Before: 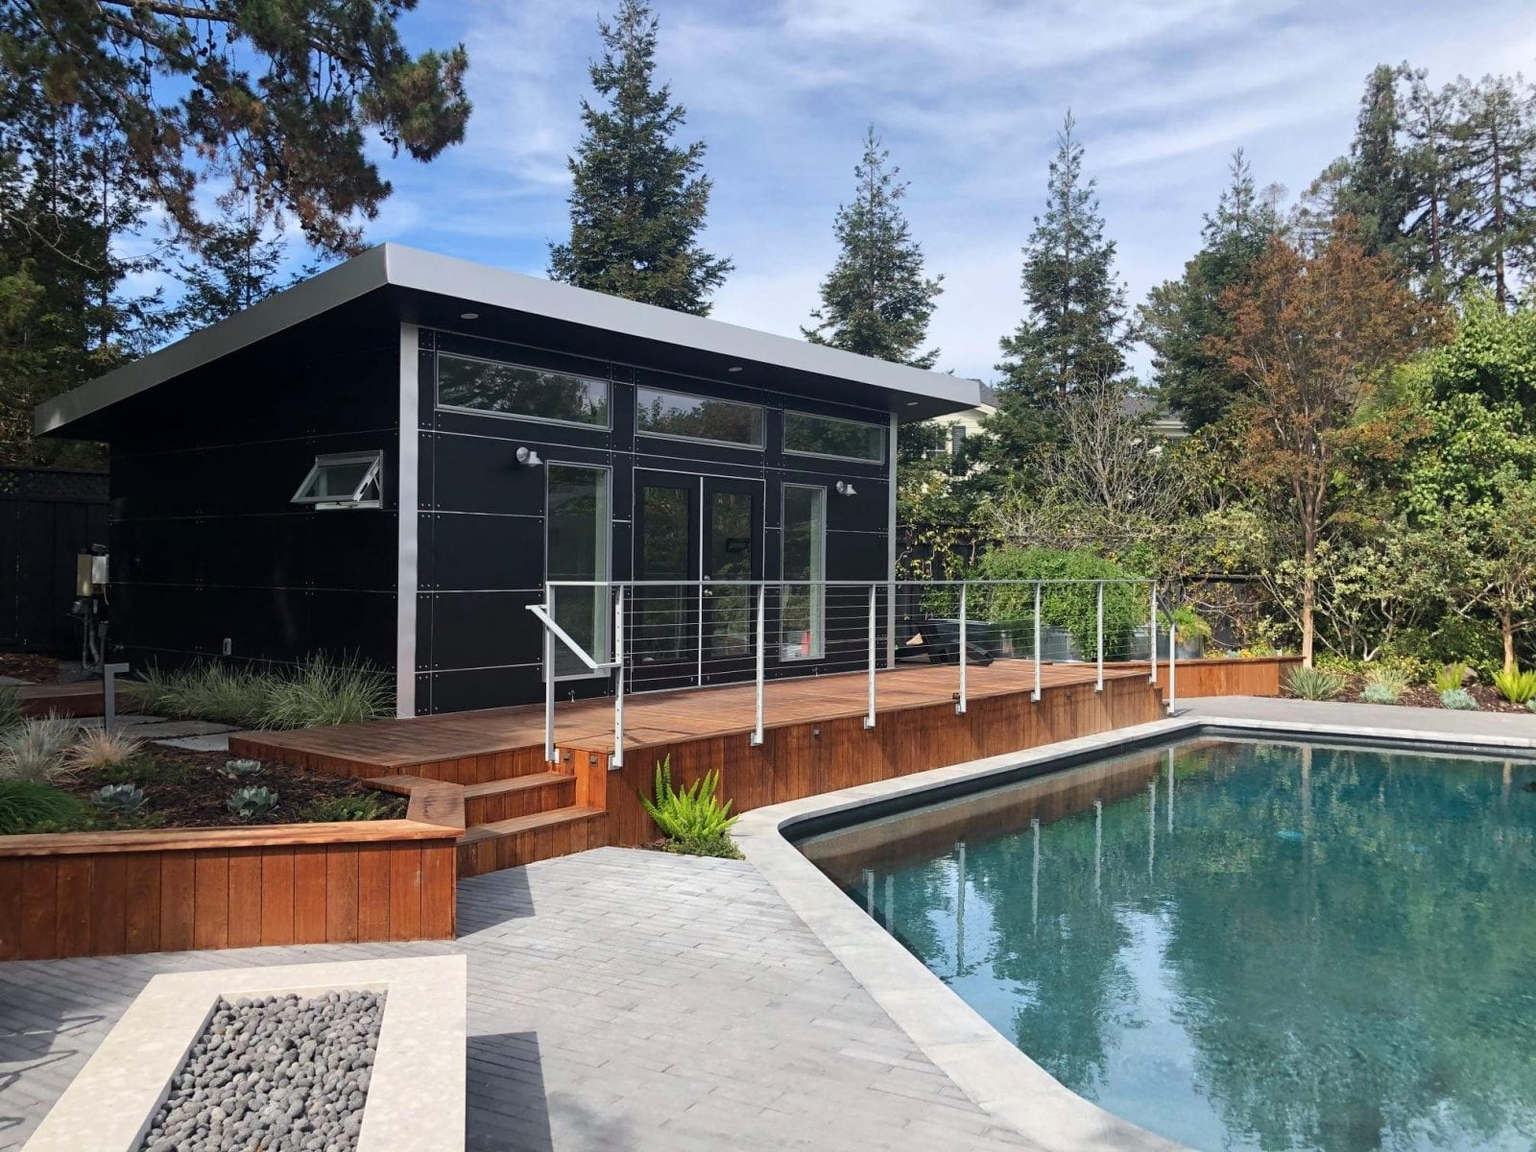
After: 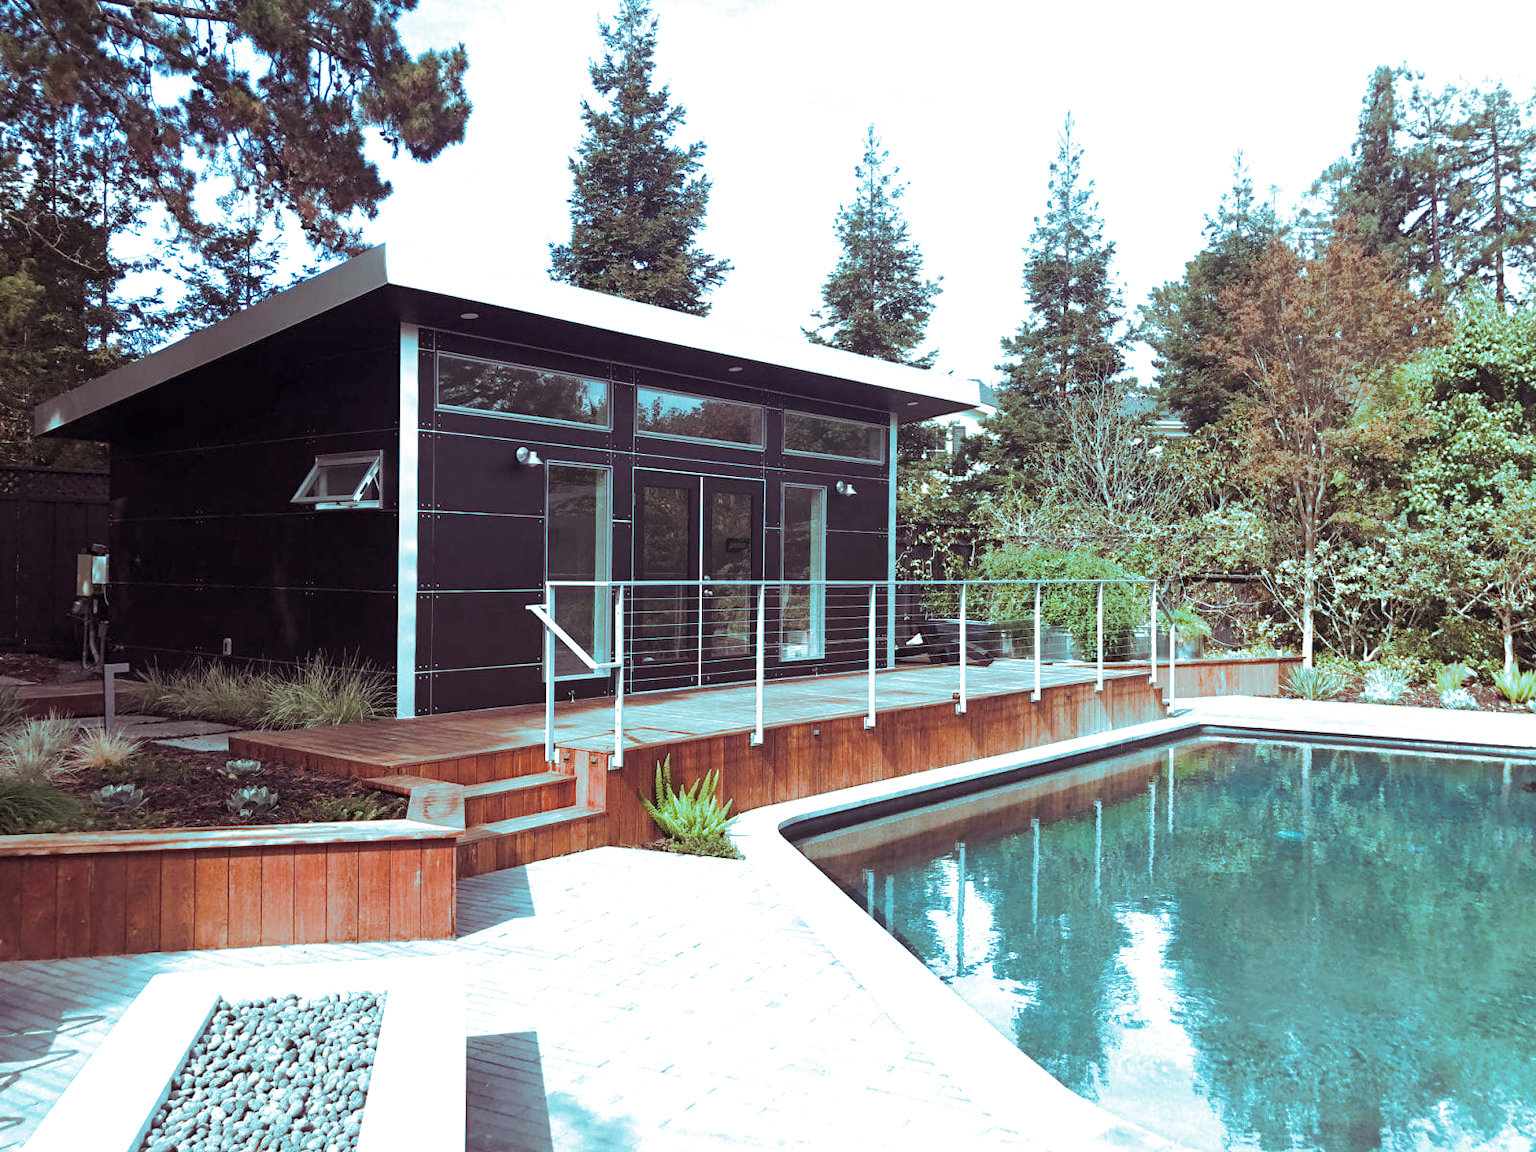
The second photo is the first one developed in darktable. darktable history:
split-toning: shadows › hue 327.6°, highlights › hue 198°, highlights › saturation 0.55, balance -21.25, compress 0%
exposure: exposure 0.921 EV, compensate highlight preservation false
